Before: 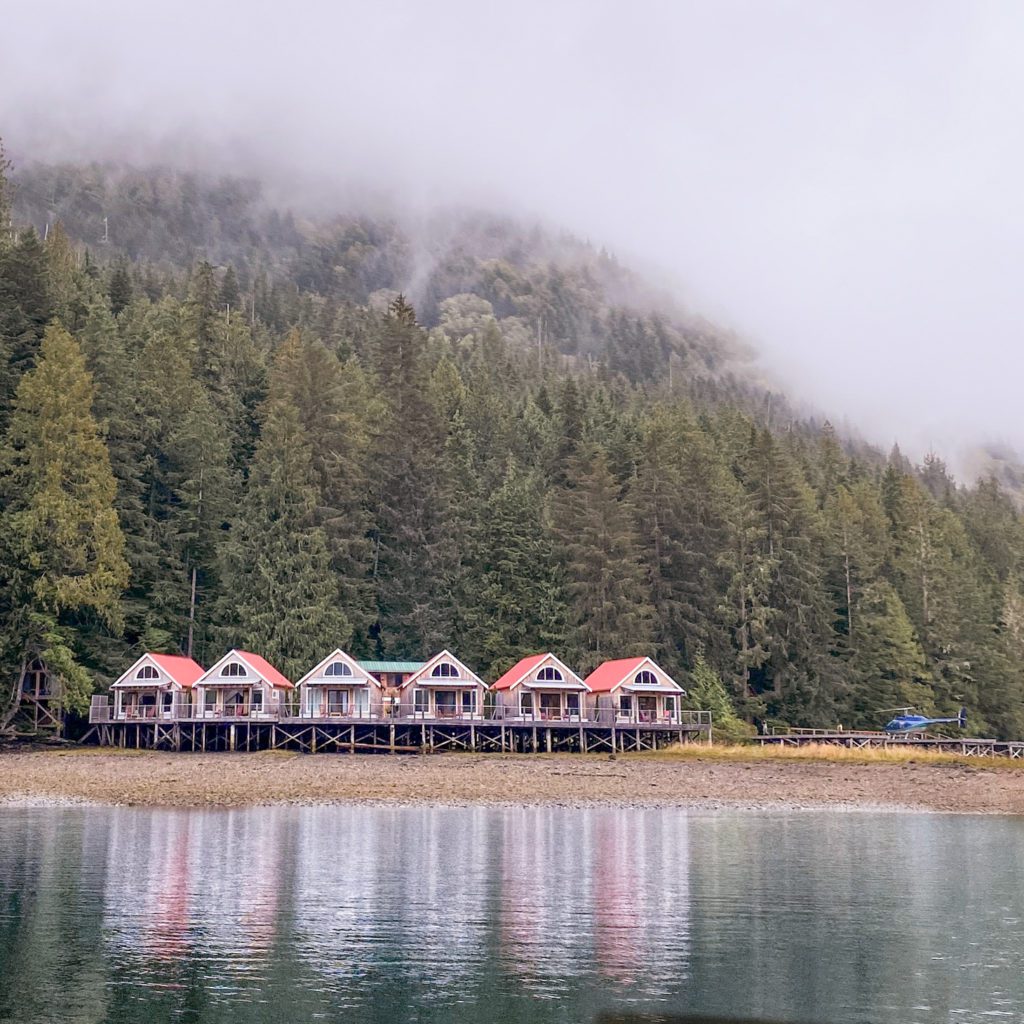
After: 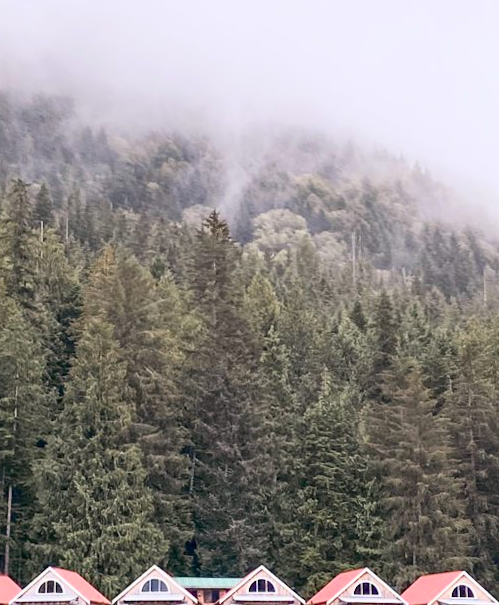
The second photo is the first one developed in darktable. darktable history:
crop: left 17.835%, top 7.675%, right 32.881%, bottom 32.213%
contrast brightness saturation: contrast 0.24, brightness 0.09
rotate and perspective: rotation -0.45°, automatic cropping original format, crop left 0.008, crop right 0.992, crop top 0.012, crop bottom 0.988
